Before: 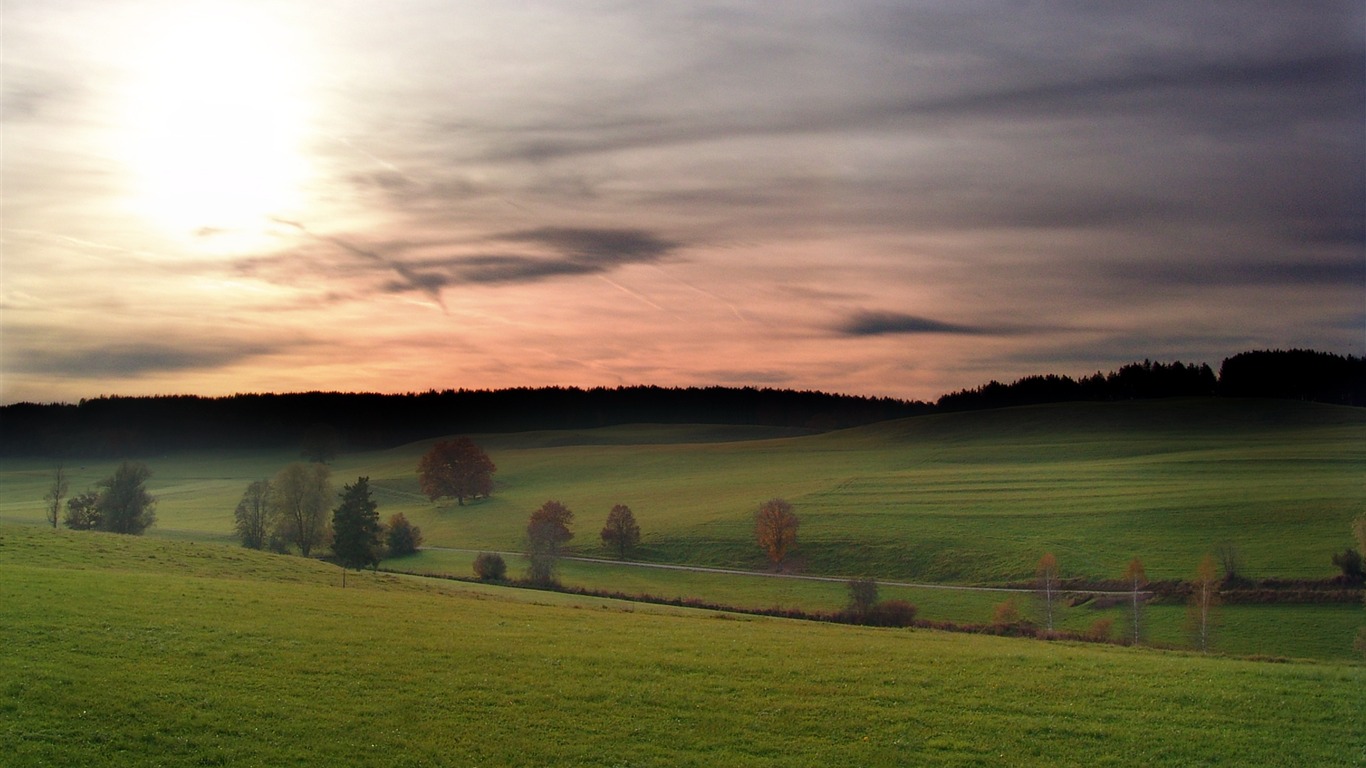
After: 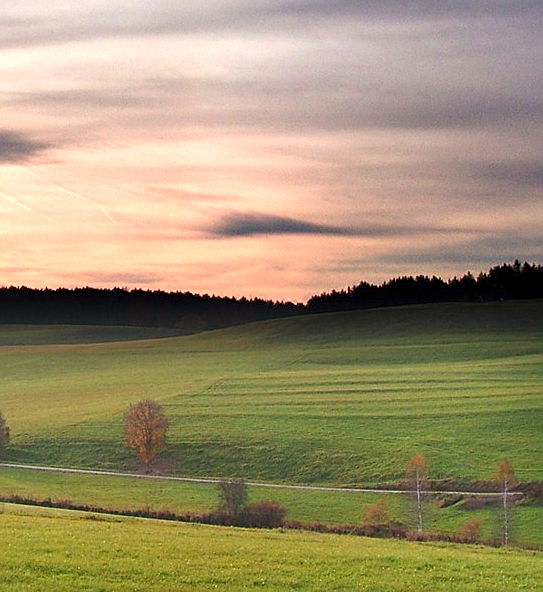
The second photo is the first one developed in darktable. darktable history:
sharpen: on, module defaults
crop: left 46.167%, top 12.976%, right 14.062%, bottom 9.826%
exposure: exposure 1.228 EV, compensate highlight preservation false
